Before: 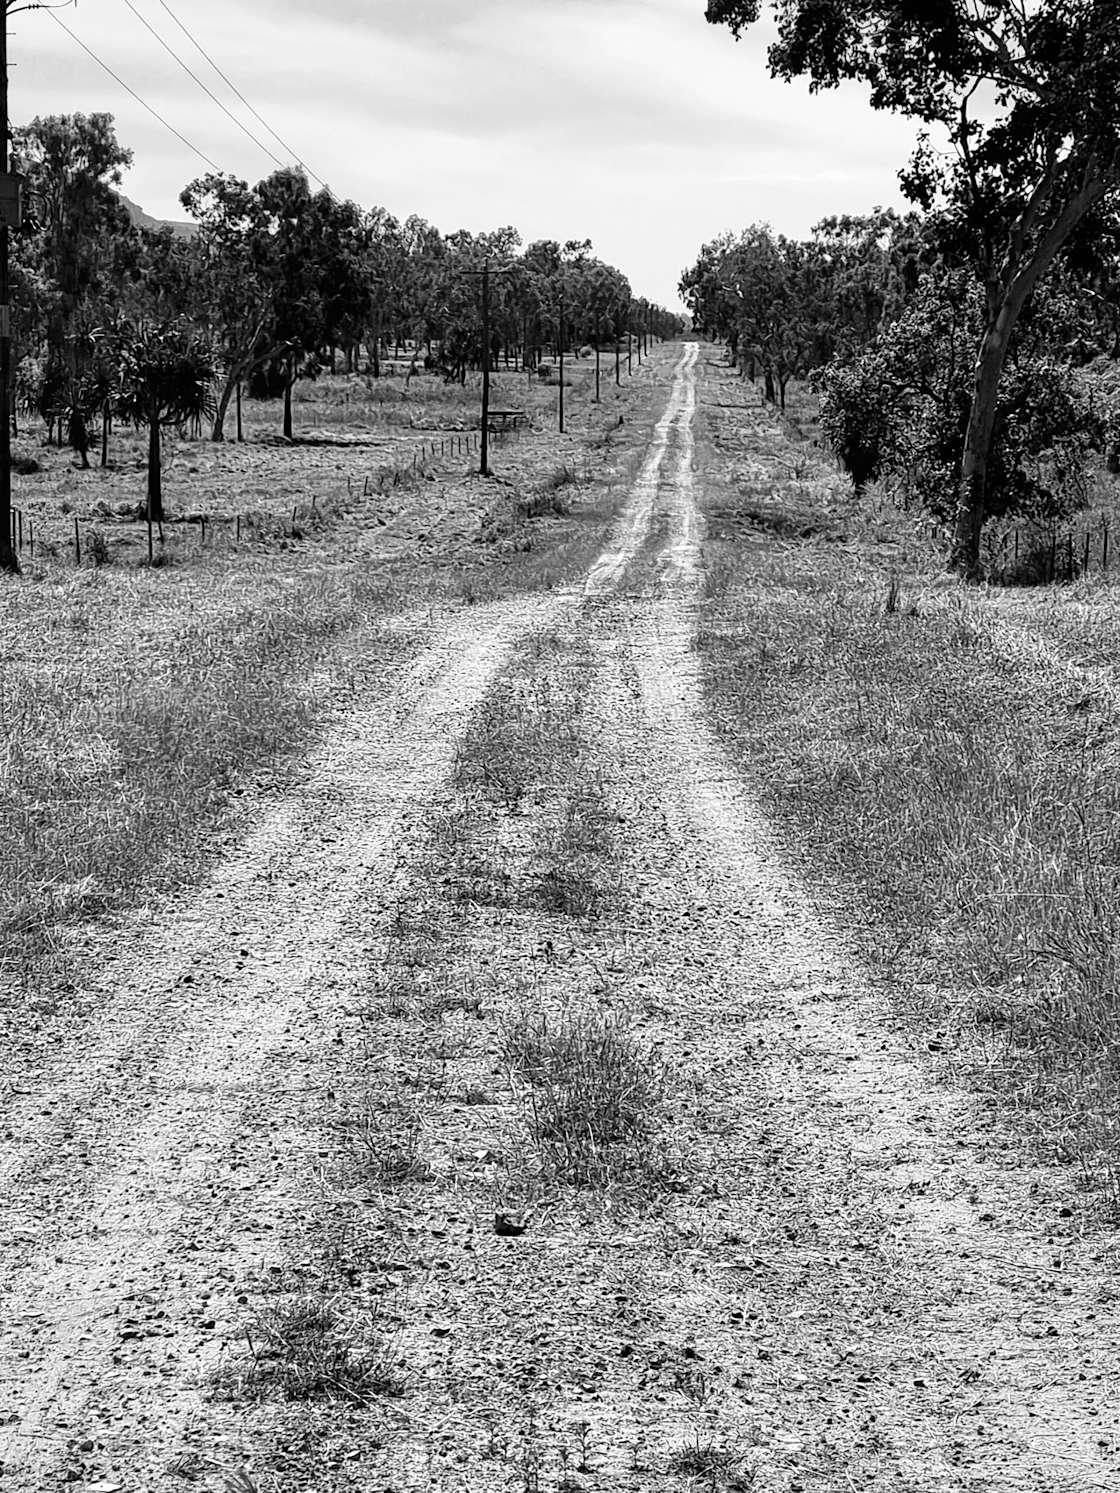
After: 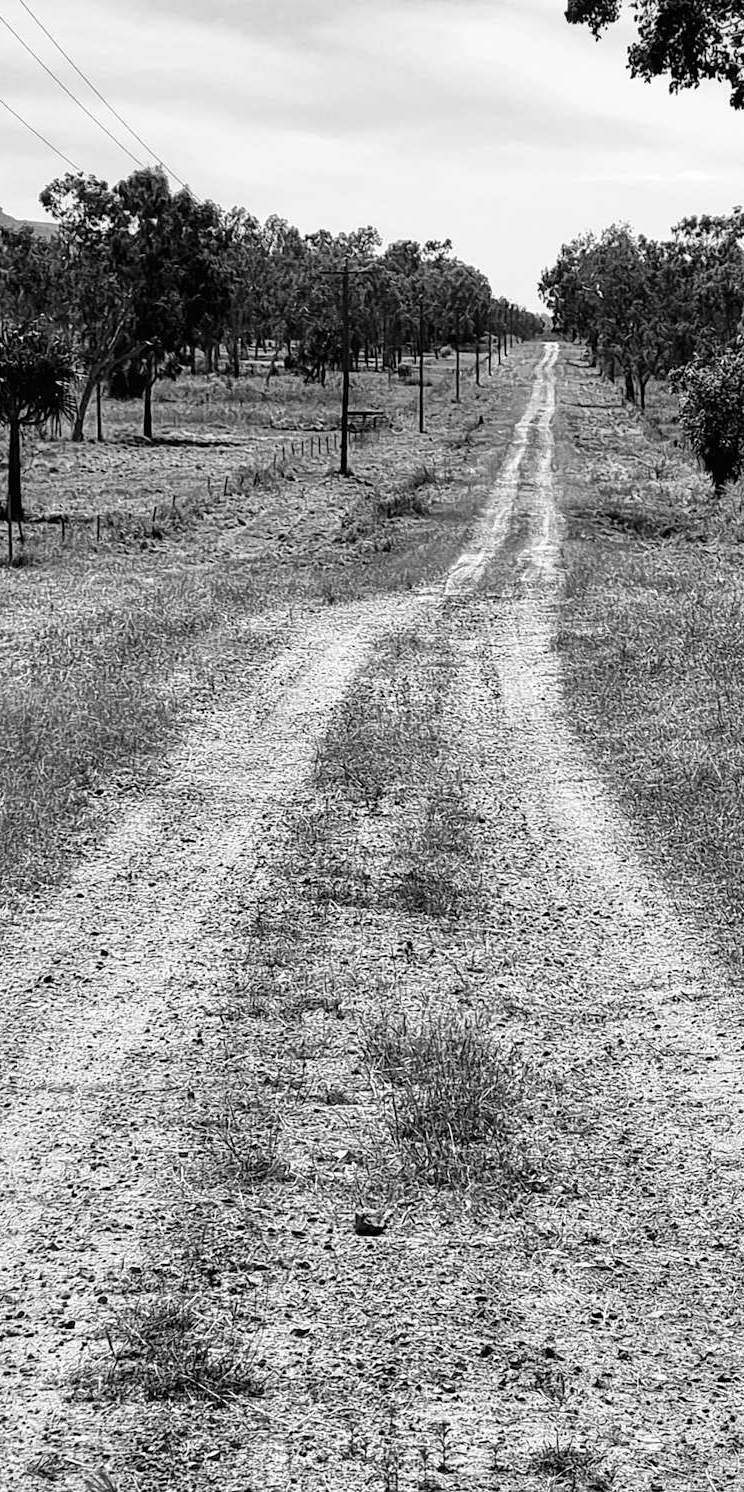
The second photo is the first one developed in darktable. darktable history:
color correction: highlights b* 0.02, saturation 1.78
crop and rotate: left 12.55%, right 20.947%
